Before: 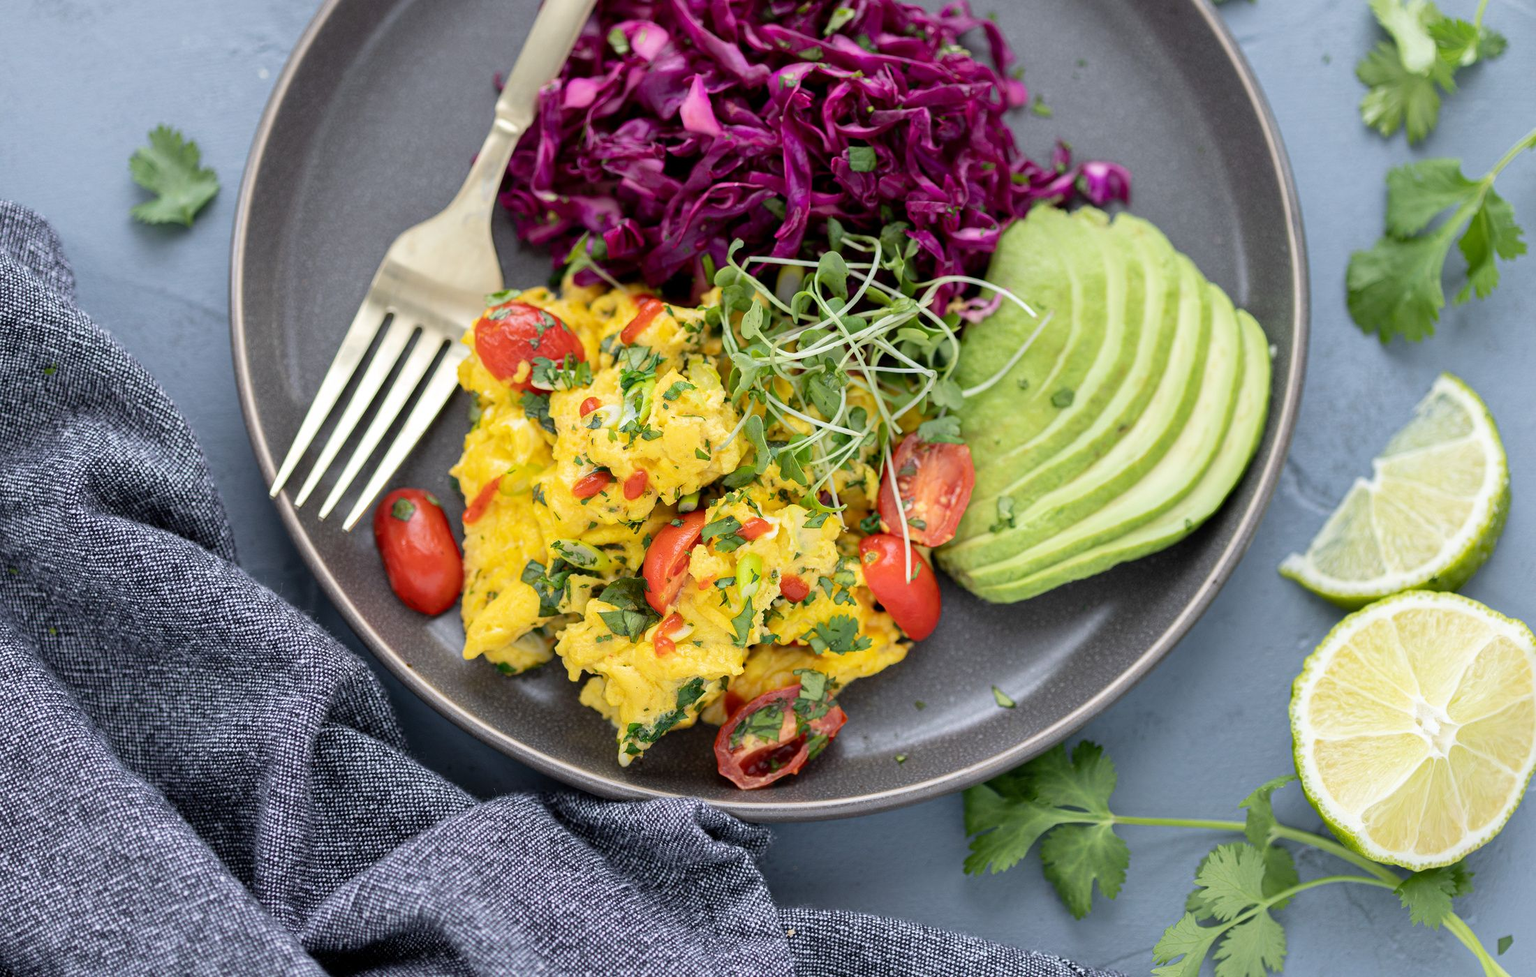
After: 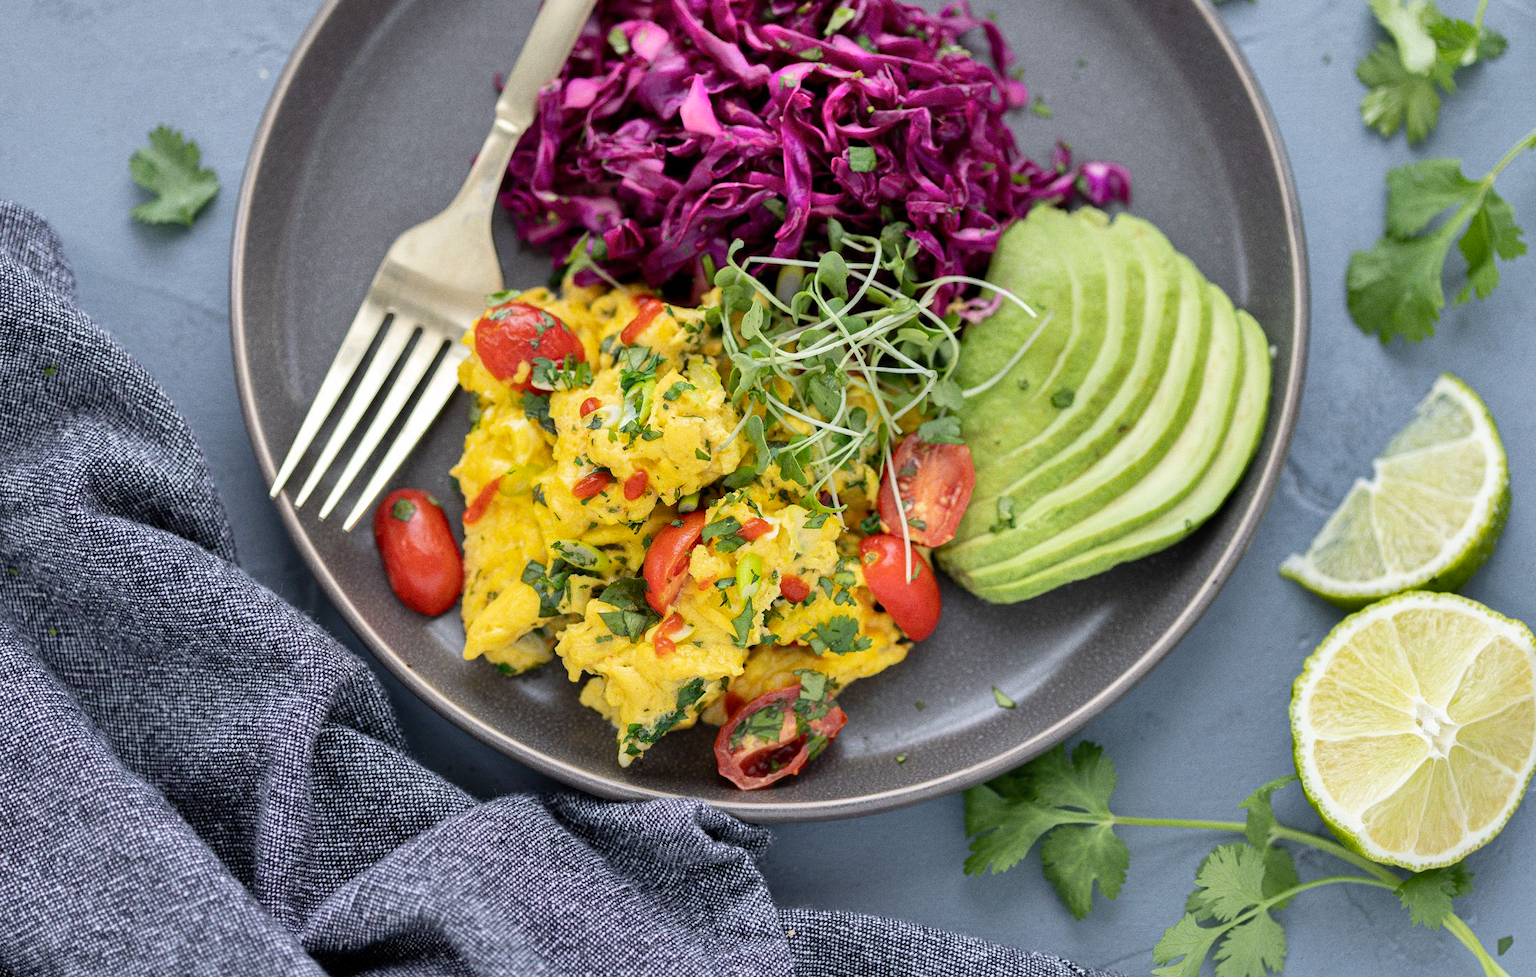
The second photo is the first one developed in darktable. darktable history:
shadows and highlights: shadows 60, soften with gaussian
grain: coarseness 0.47 ISO
